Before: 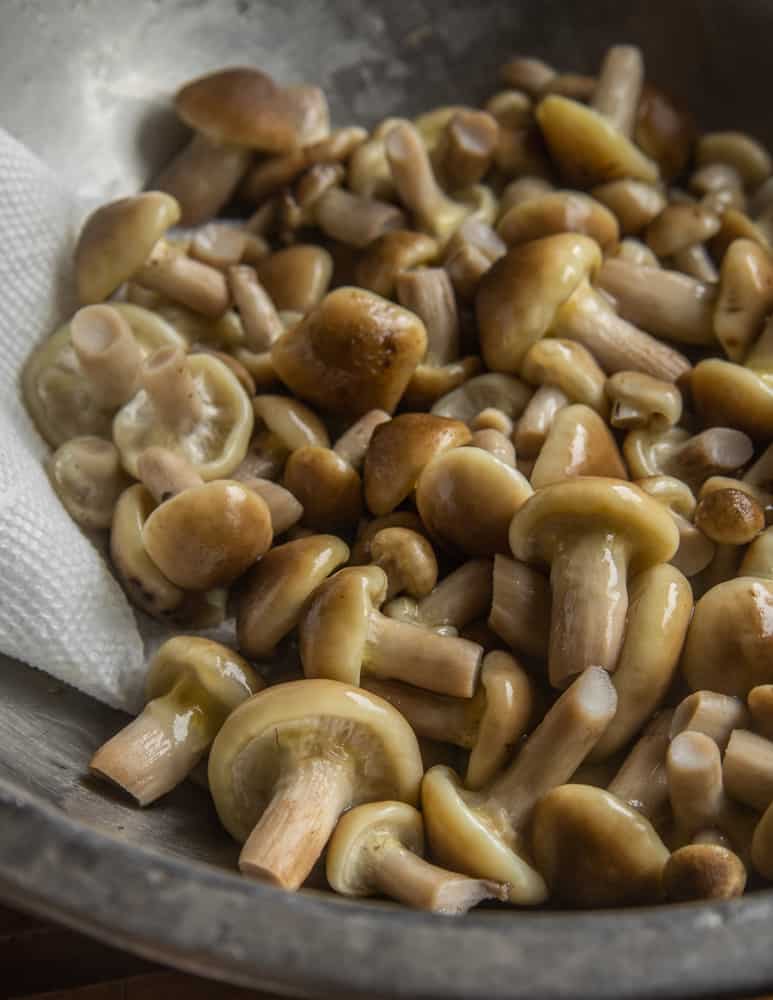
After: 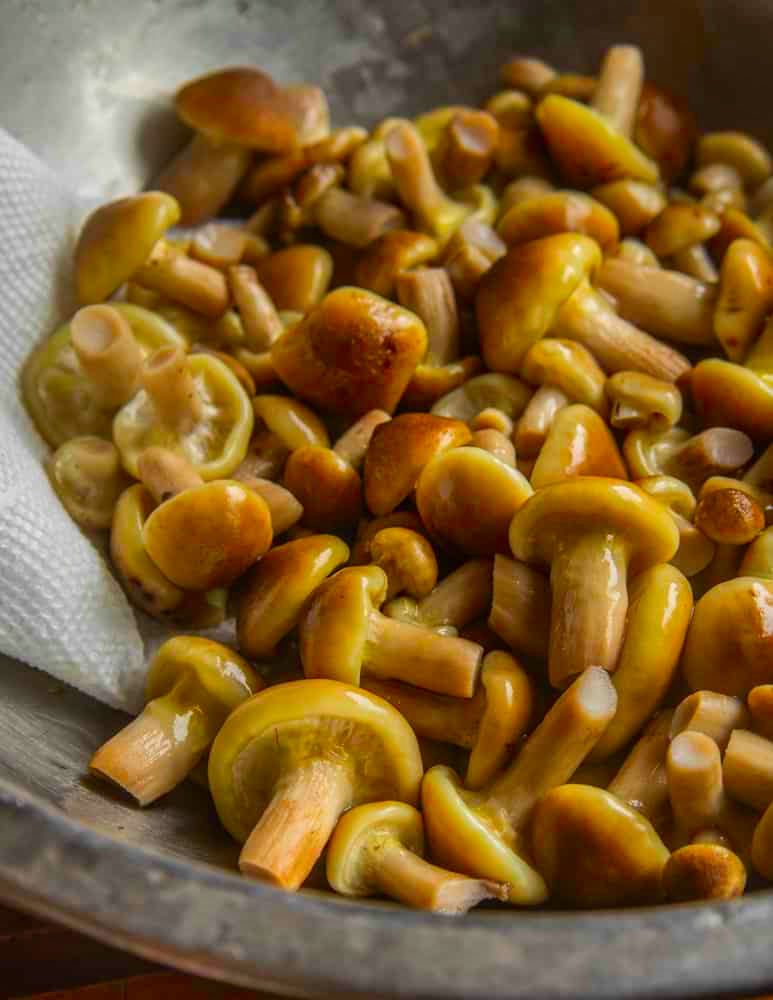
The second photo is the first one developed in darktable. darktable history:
color correction: highlights b* 0.046, saturation 2.12
shadows and highlights: low approximation 0.01, soften with gaussian
